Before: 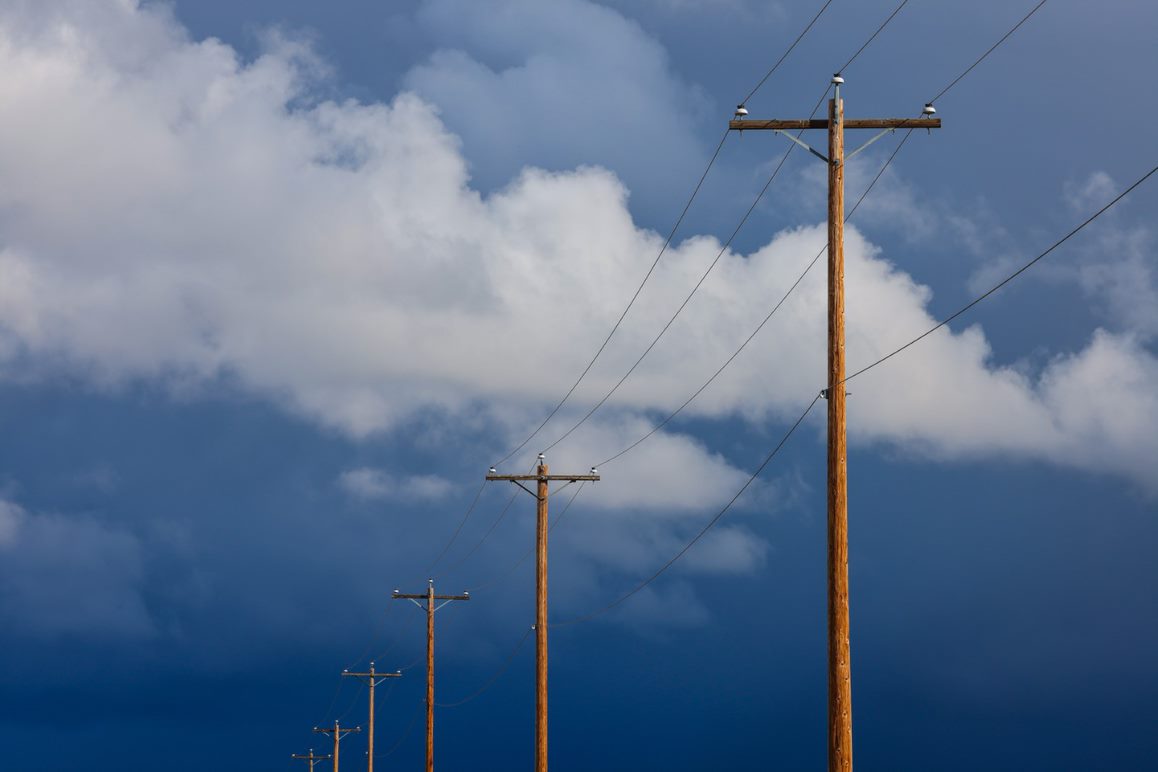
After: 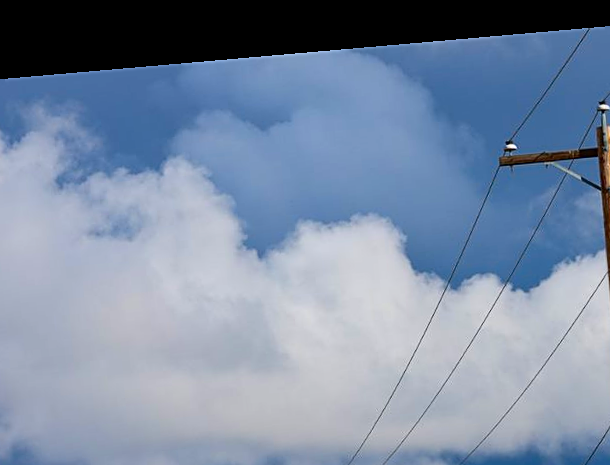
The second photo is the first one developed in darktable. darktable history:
contrast brightness saturation: contrast 0.16, saturation 0.32
crop: left 19.556%, right 30.401%, bottom 46.458%
rotate and perspective: rotation -4.98°, automatic cropping off
sharpen: on, module defaults
